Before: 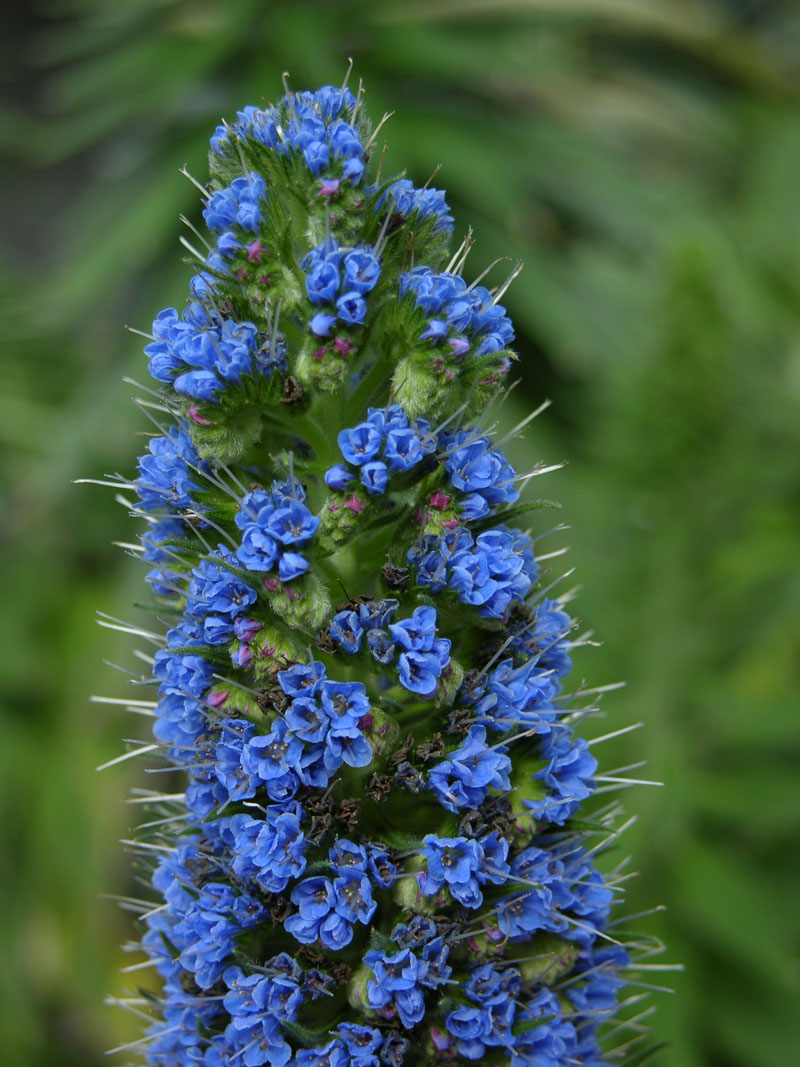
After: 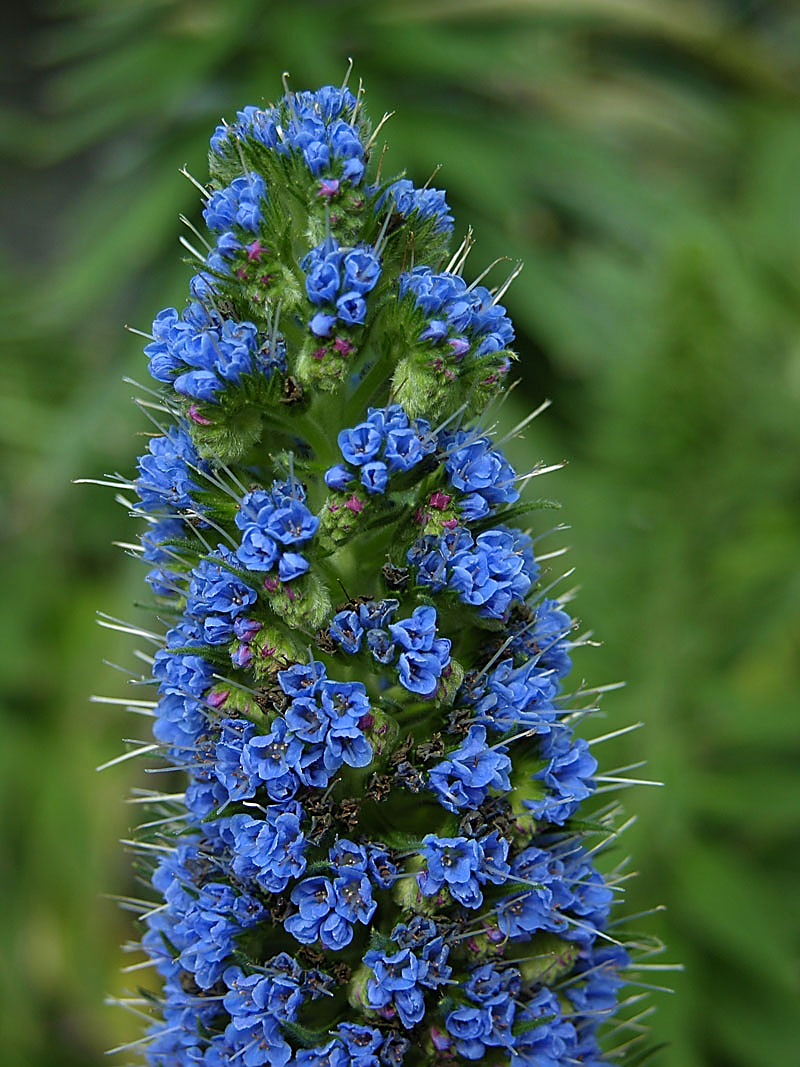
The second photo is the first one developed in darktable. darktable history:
sharpen: radius 1.4, amount 1.25, threshold 0.7
velvia: on, module defaults
